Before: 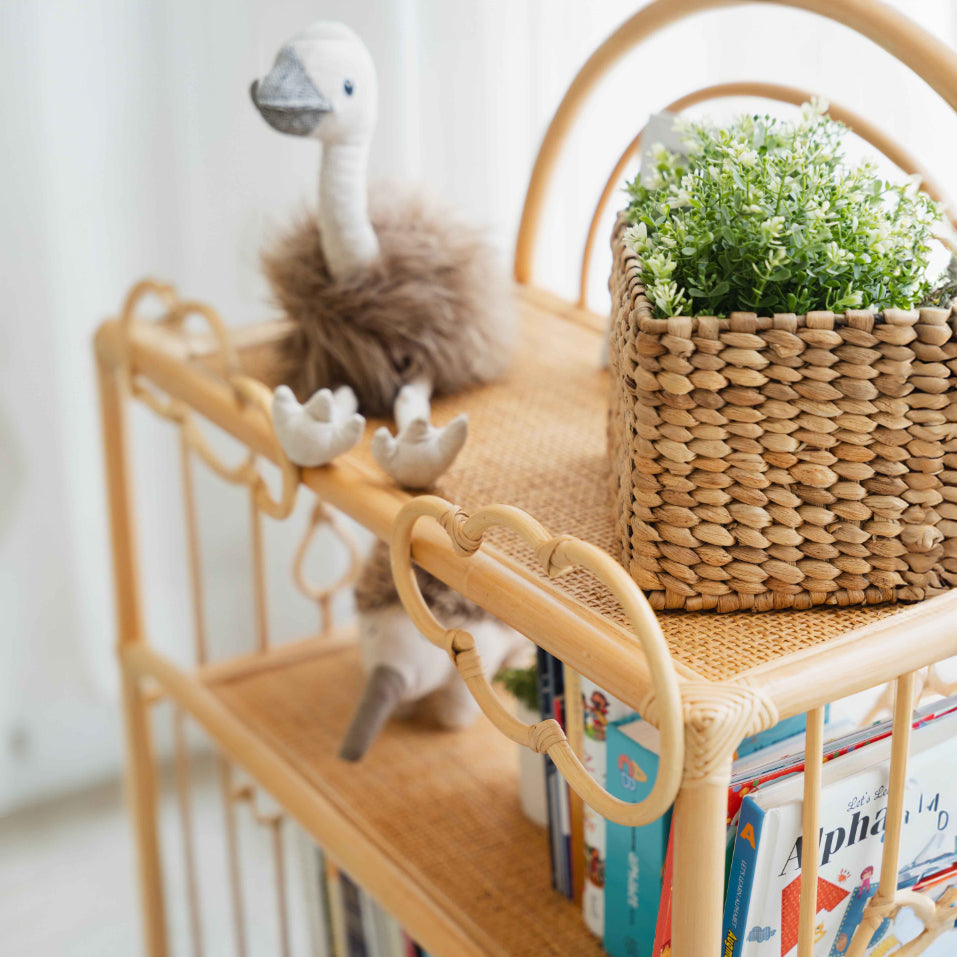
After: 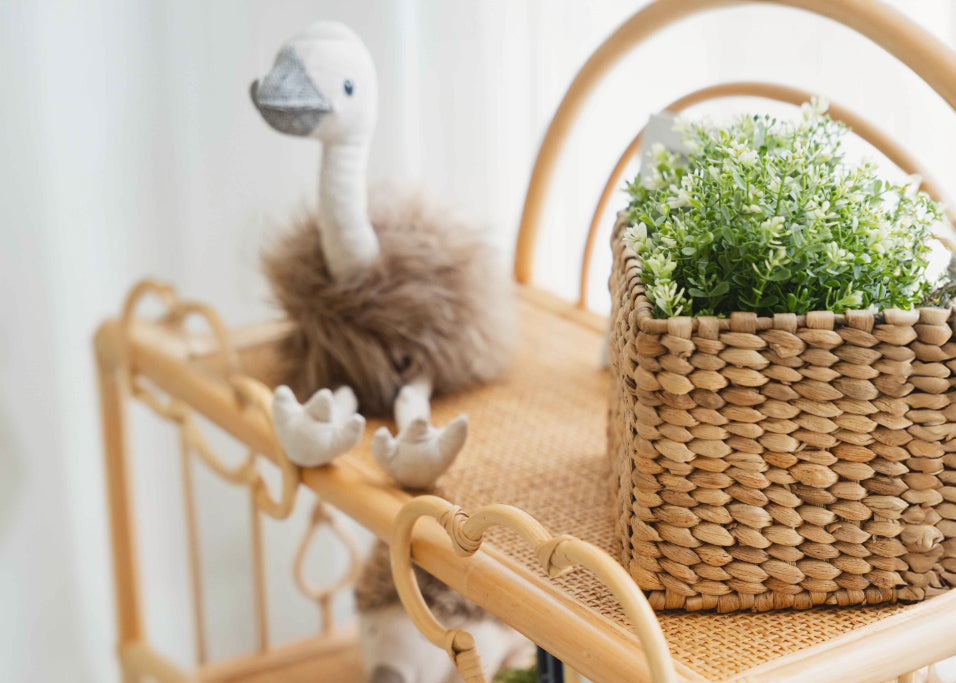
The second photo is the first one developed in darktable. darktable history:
local contrast: mode bilateral grid, contrast 20, coarseness 50, detail 120%, midtone range 0.2
crop: bottom 28.576%
contrast equalizer: octaves 7, y [[0.6 ×6], [0.55 ×6], [0 ×6], [0 ×6], [0 ×6]], mix -0.3
